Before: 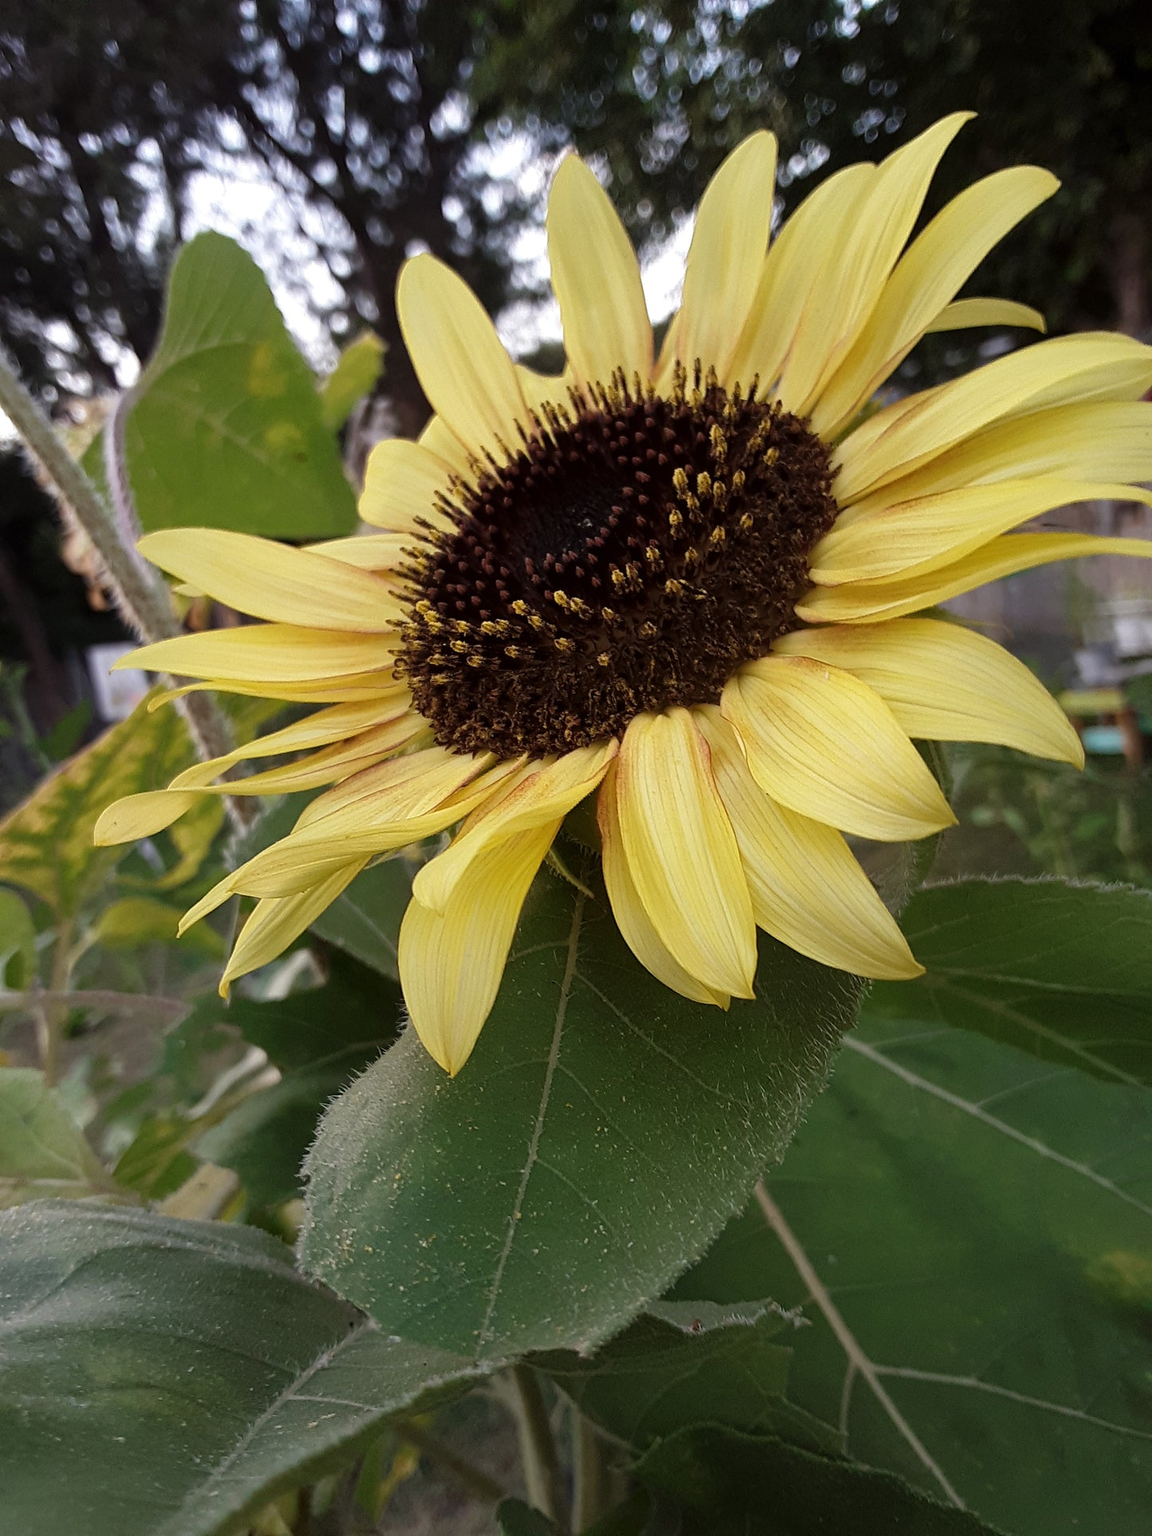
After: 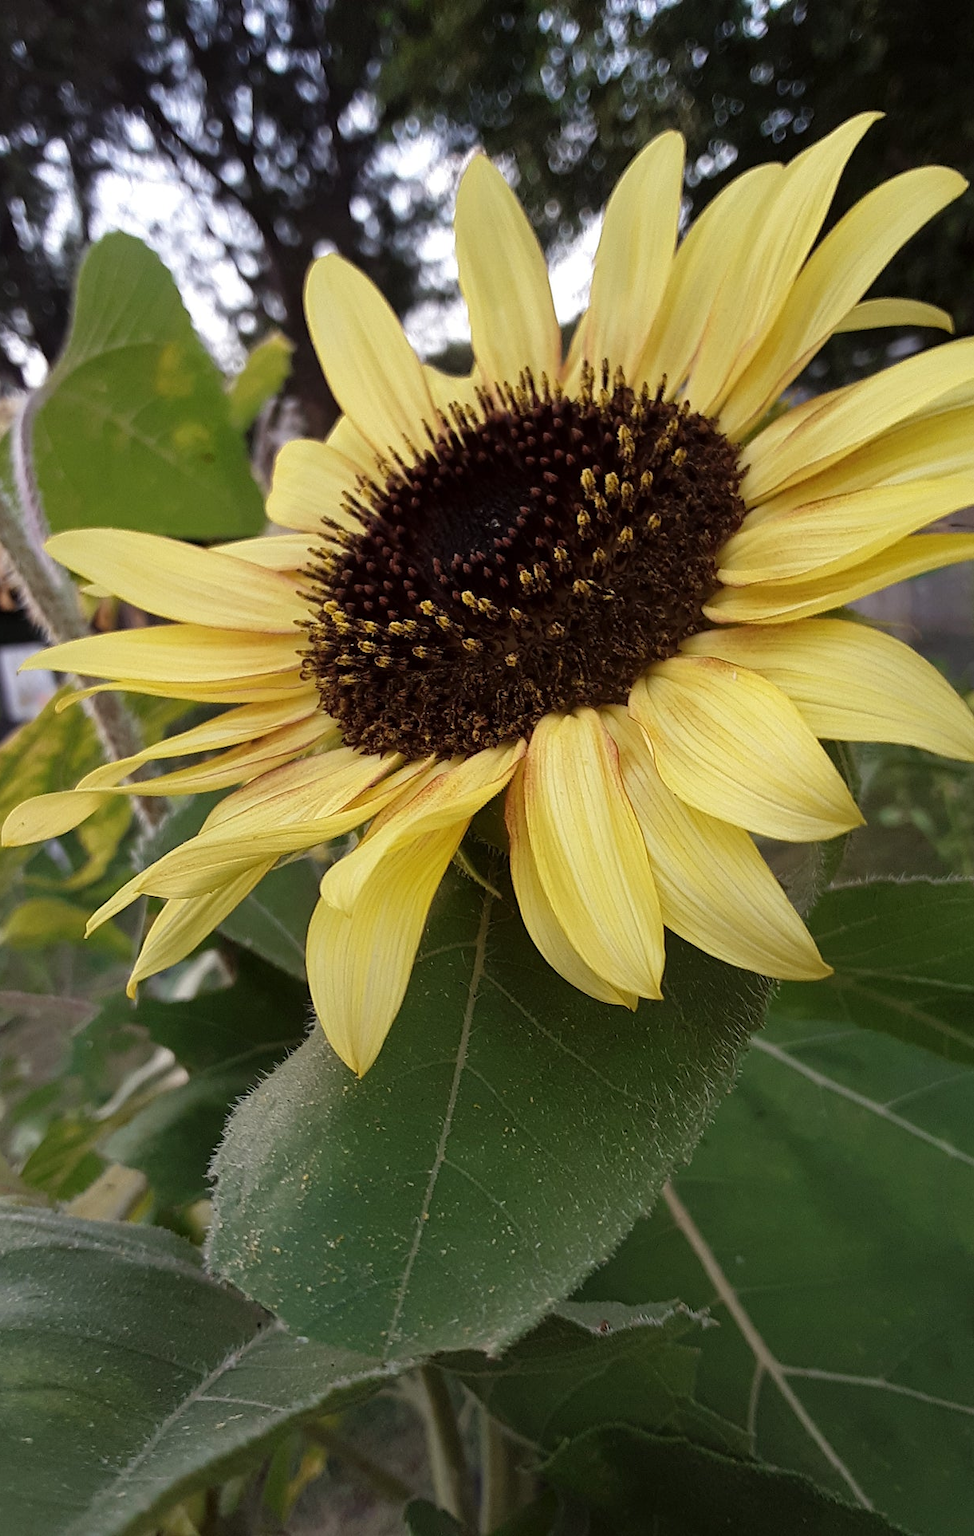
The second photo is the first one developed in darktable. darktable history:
crop: left 8.039%, right 7.37%
